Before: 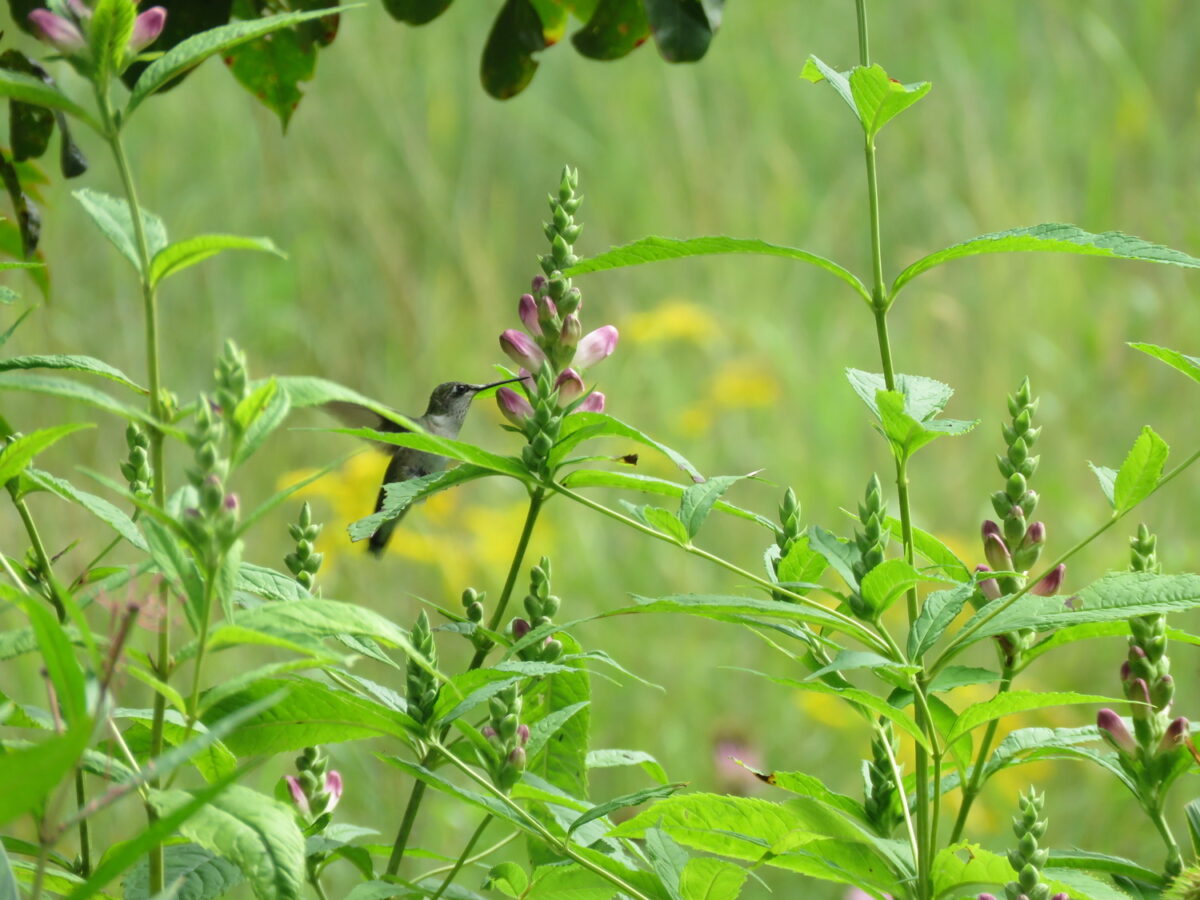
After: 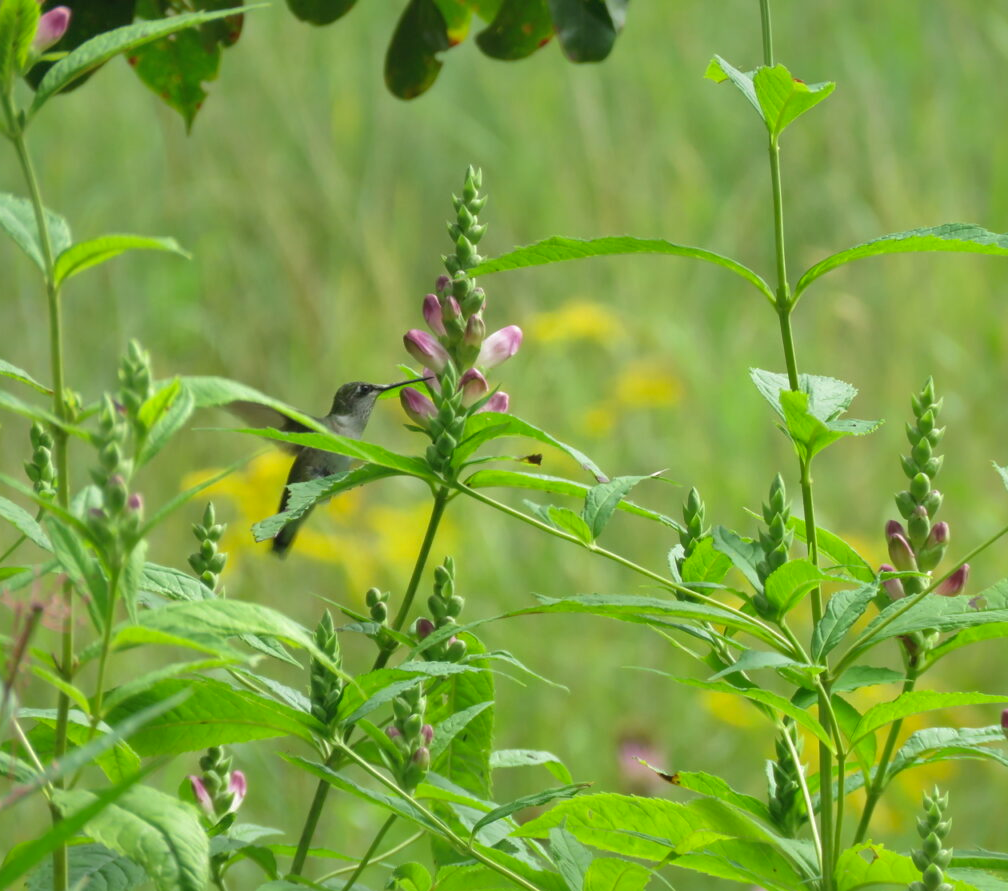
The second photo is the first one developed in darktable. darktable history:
crop: left 8.026%, right 7.374%
shadows and highlights: on, module defaults
